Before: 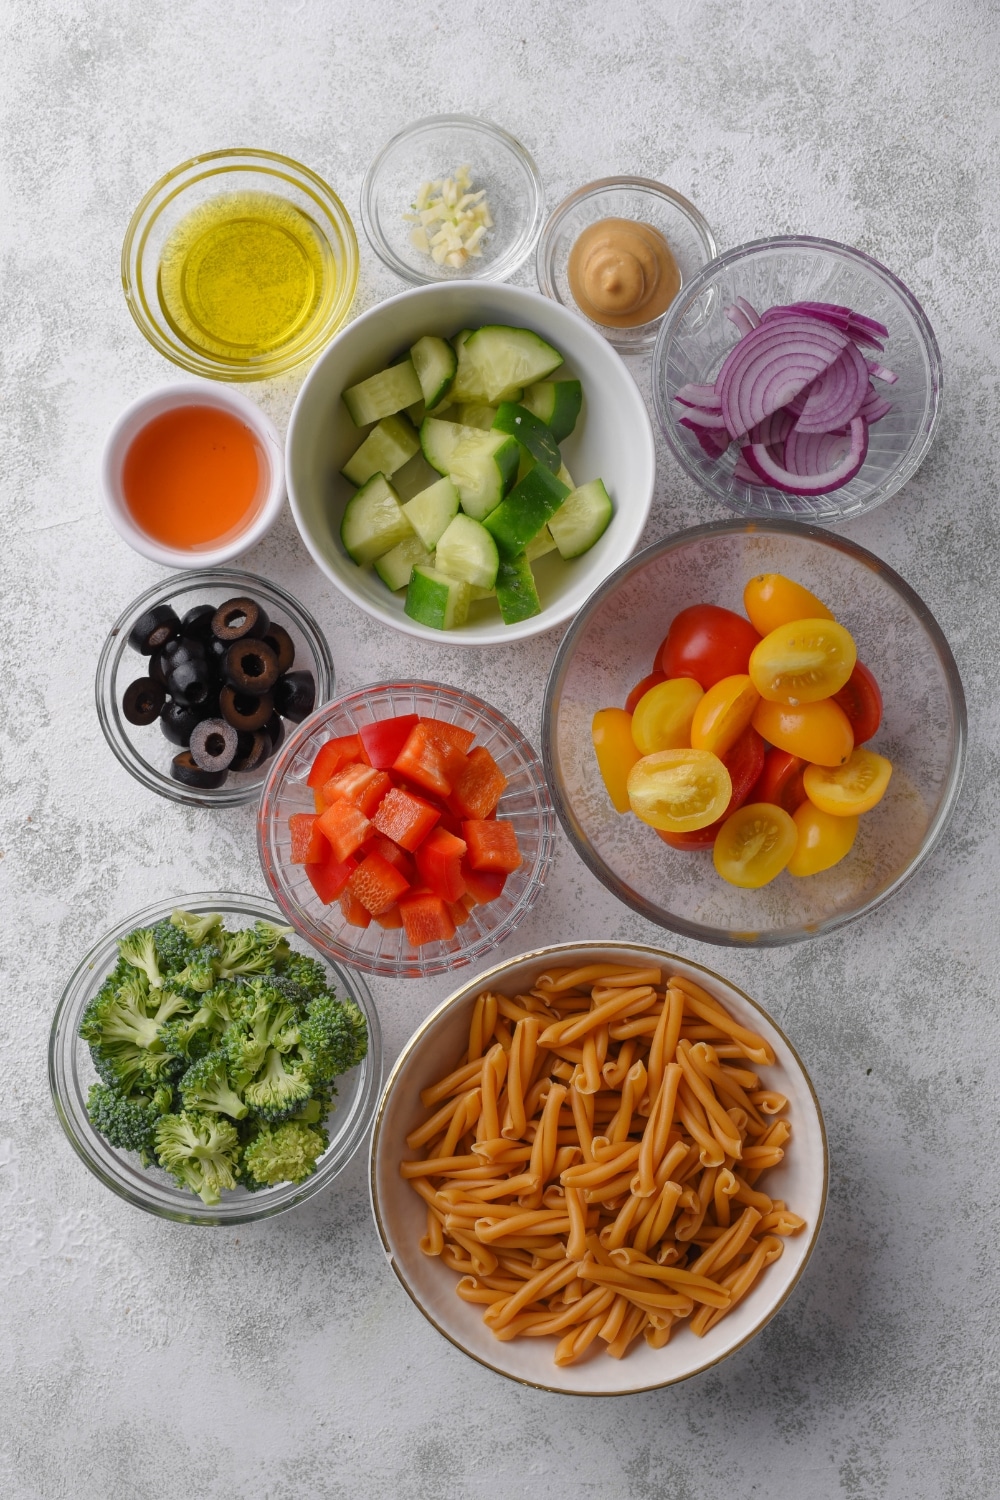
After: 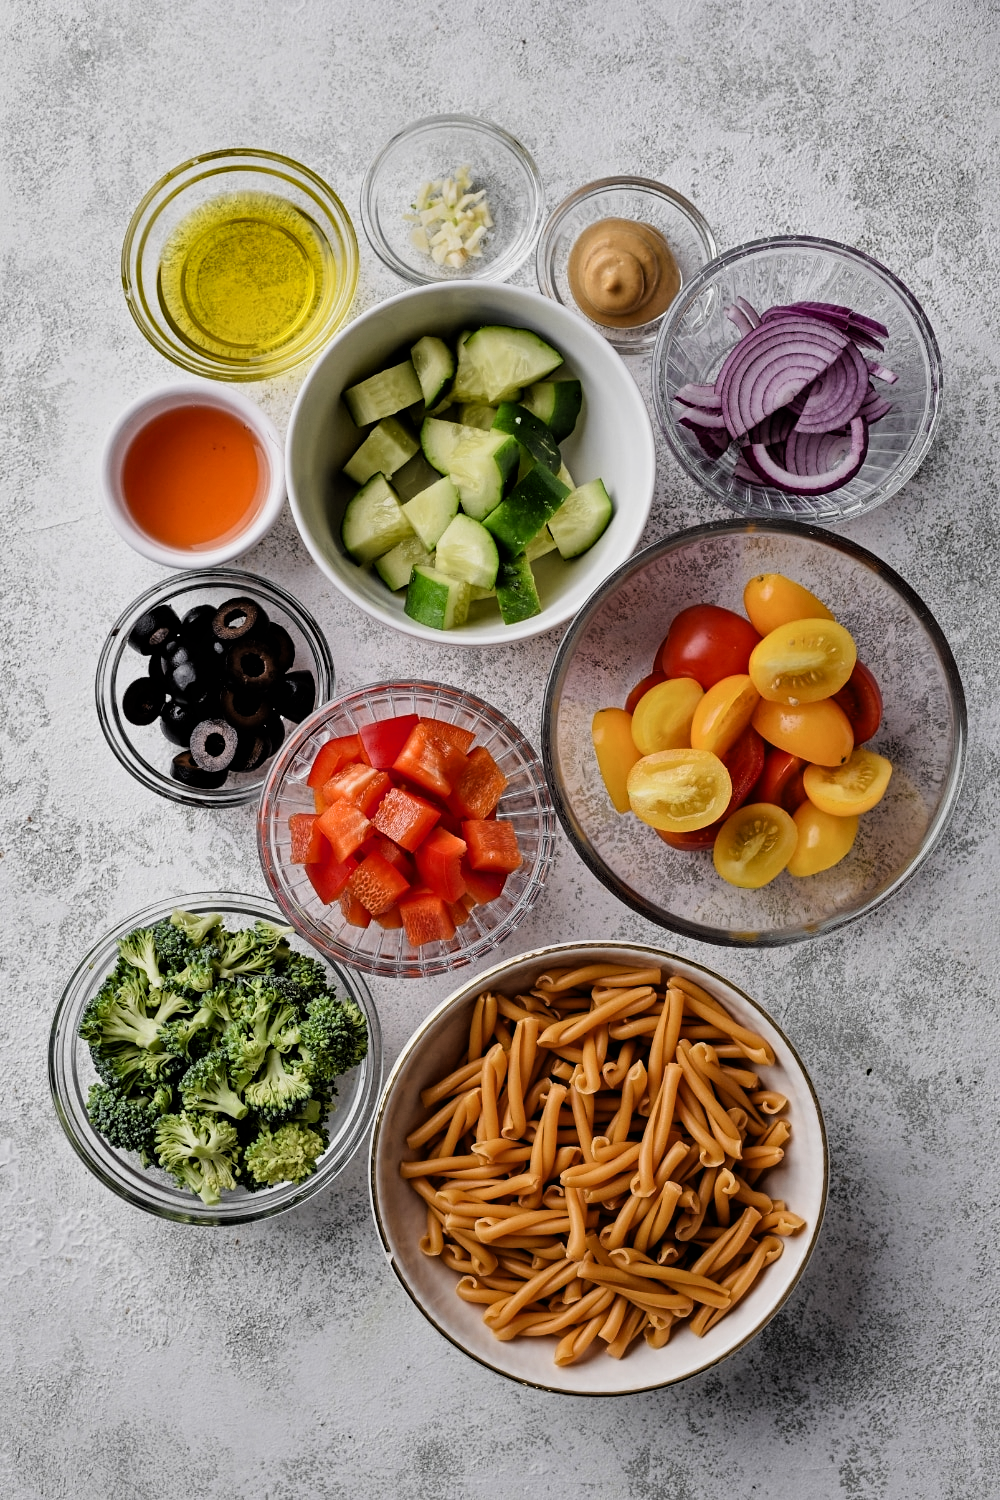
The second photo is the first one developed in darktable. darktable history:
filmic rgb: black relative exposure -5 EV, white relative exposure 3.5 EV, hardness 3.19, contrast 1.4, highlights saturation mix -50%
shadows and highlights: soften with gaussian
contrast equalizer: octaves 7, y [[0.502, 0.517, 0.543, 0.576, 0.611, 0.631], [0.5 ×6], [0.5 ×6], [0 ×6], [0 ×6]]
